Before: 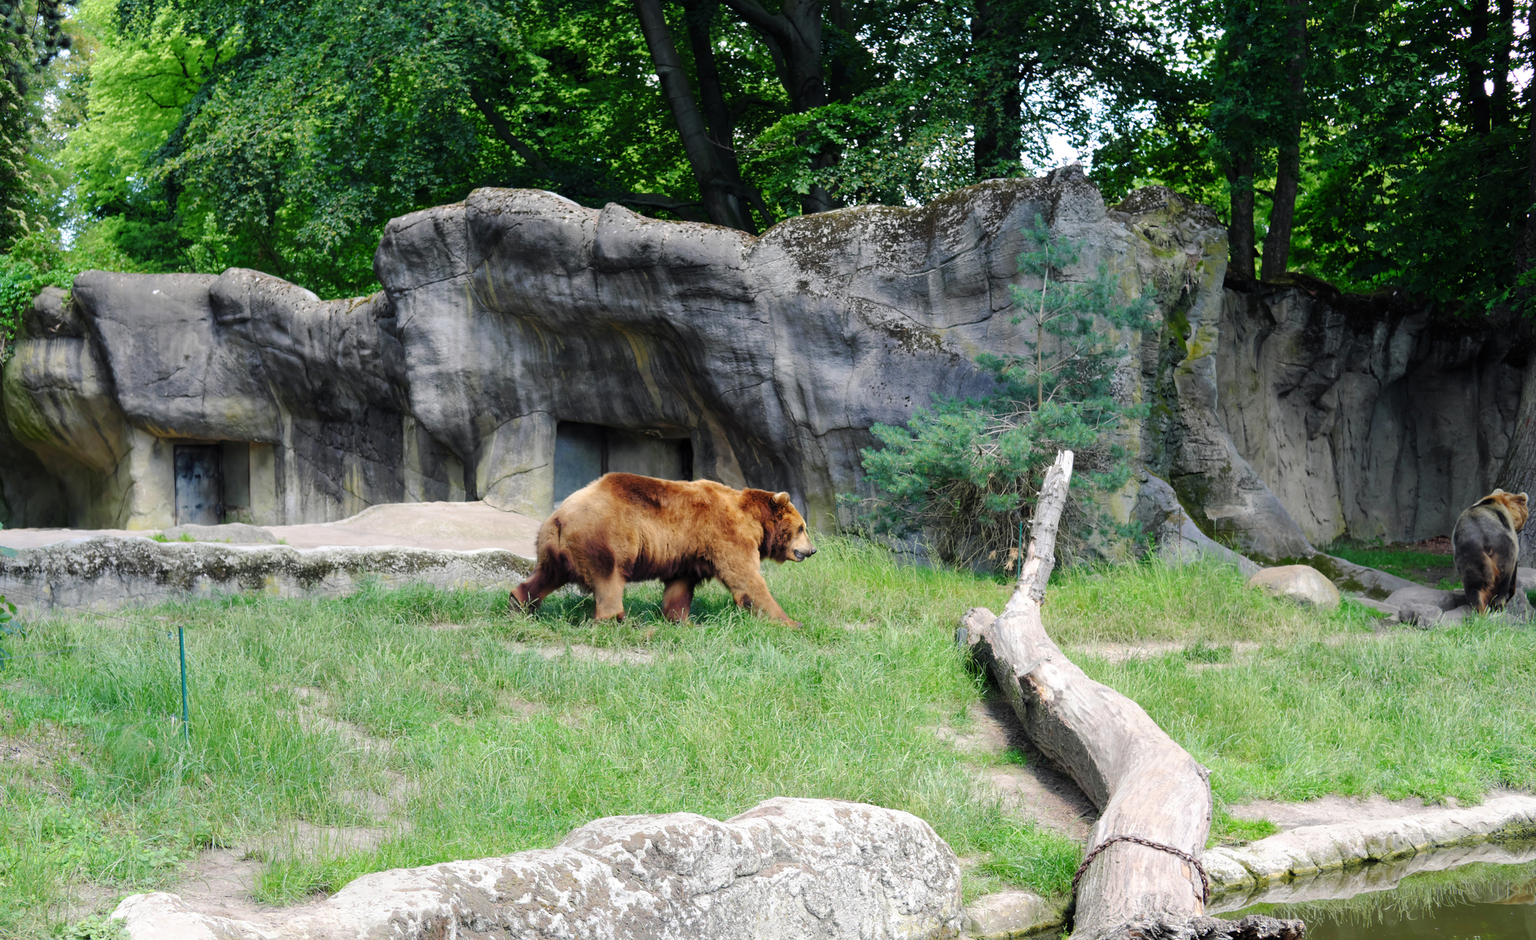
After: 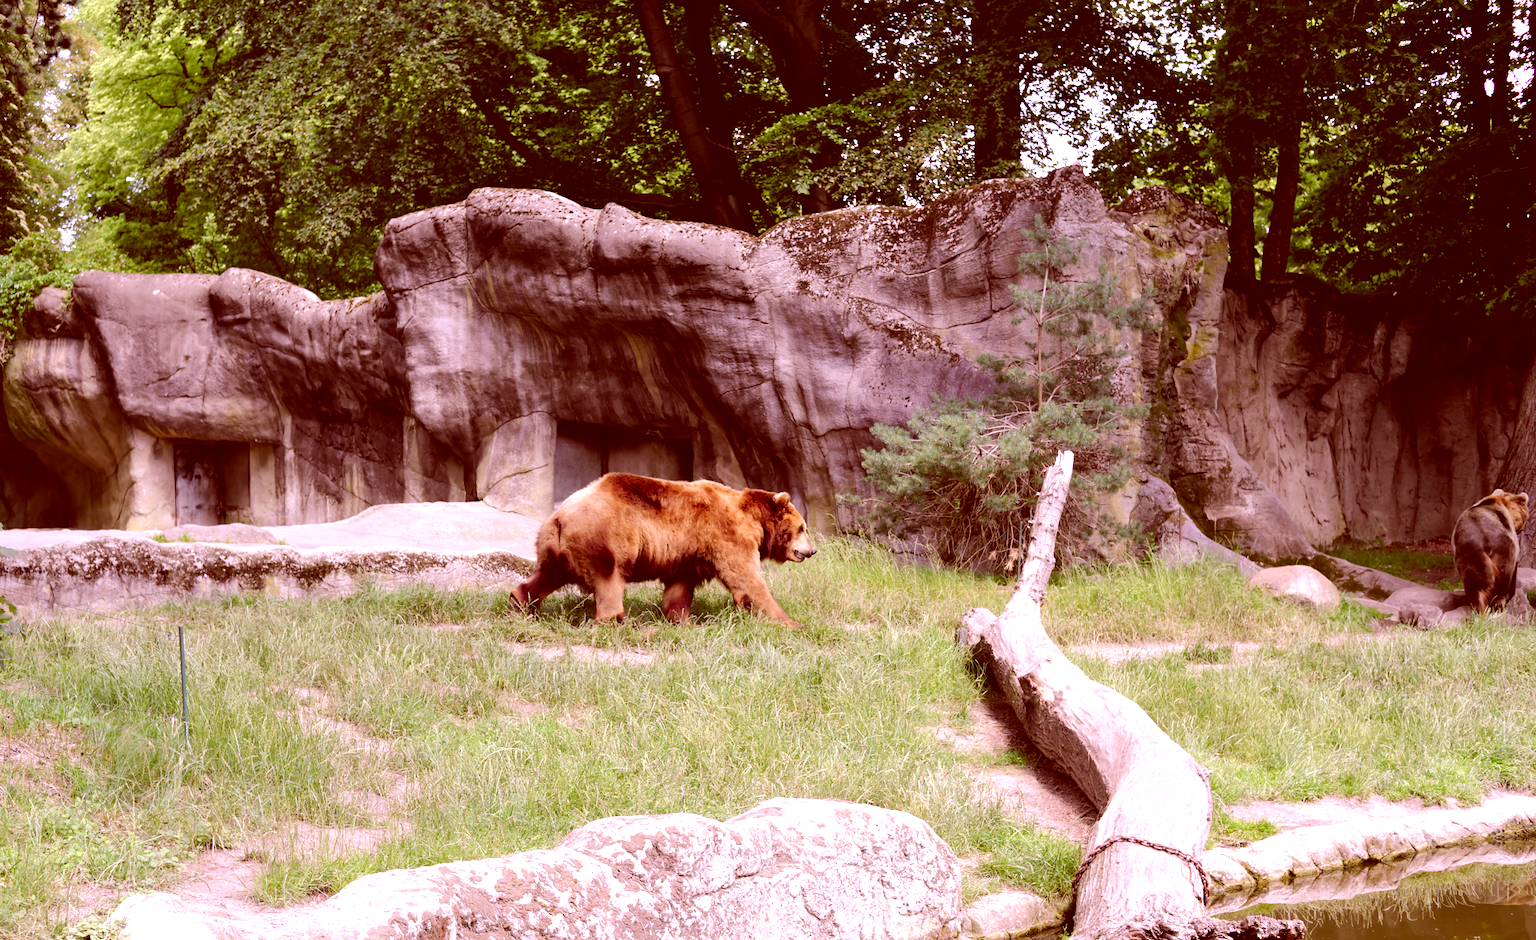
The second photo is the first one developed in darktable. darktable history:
white balance: red 1.042, blue 1.17
color correction: highlights a* 9.03, highlights b* 8.71, shadows a* 40, shadows b* 40, saturation 0.8
tone equalizer: -8 EV -0.417 EV, -7 EV -0.389 EV, -6 EV -0.333 EV, -5 EV -0.222 EV, -3 EV 0.222 EV, -2 EV 0.333 EV, -1 EV 0.389 EV, +0 EV 0.417 EV, edges refinement/feathering 500, mask exposure compensation -1.25 EV, preserve details no
